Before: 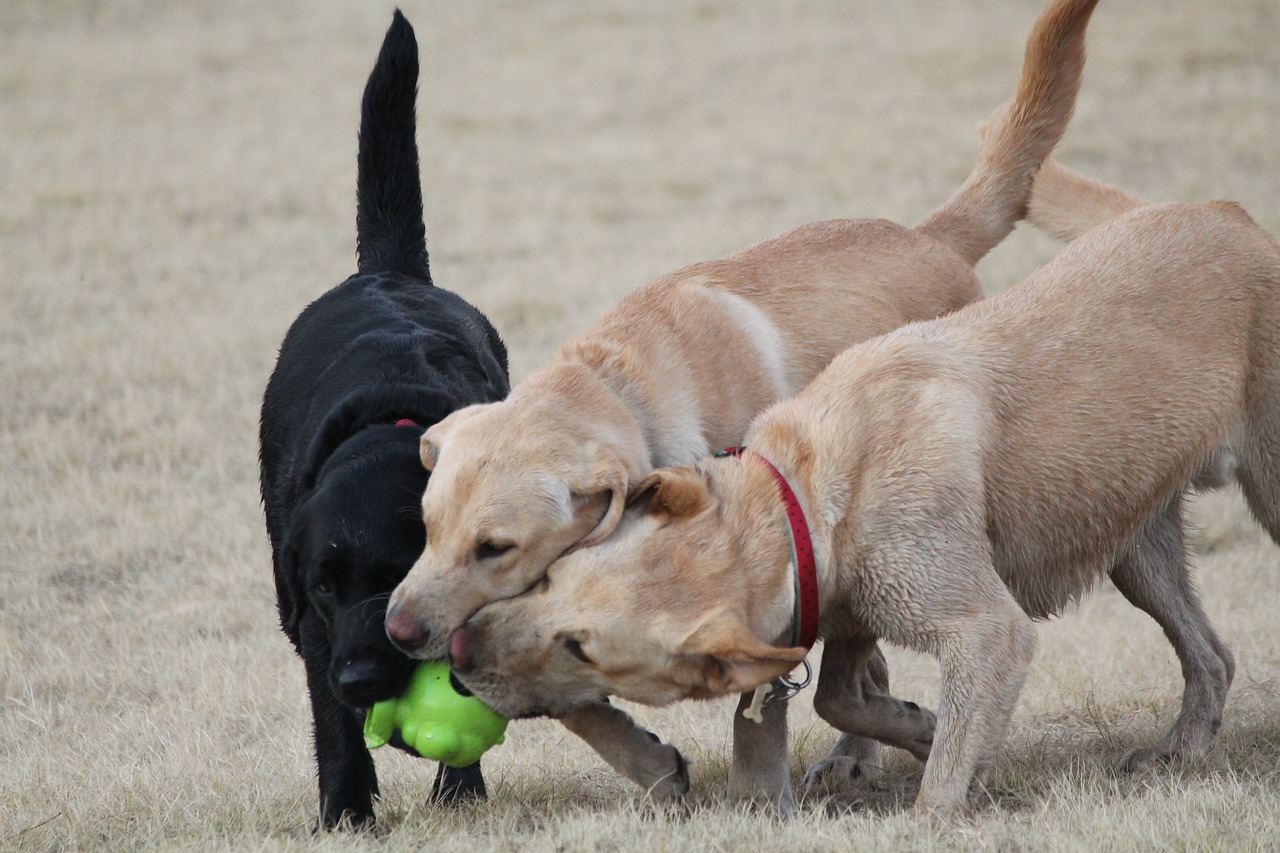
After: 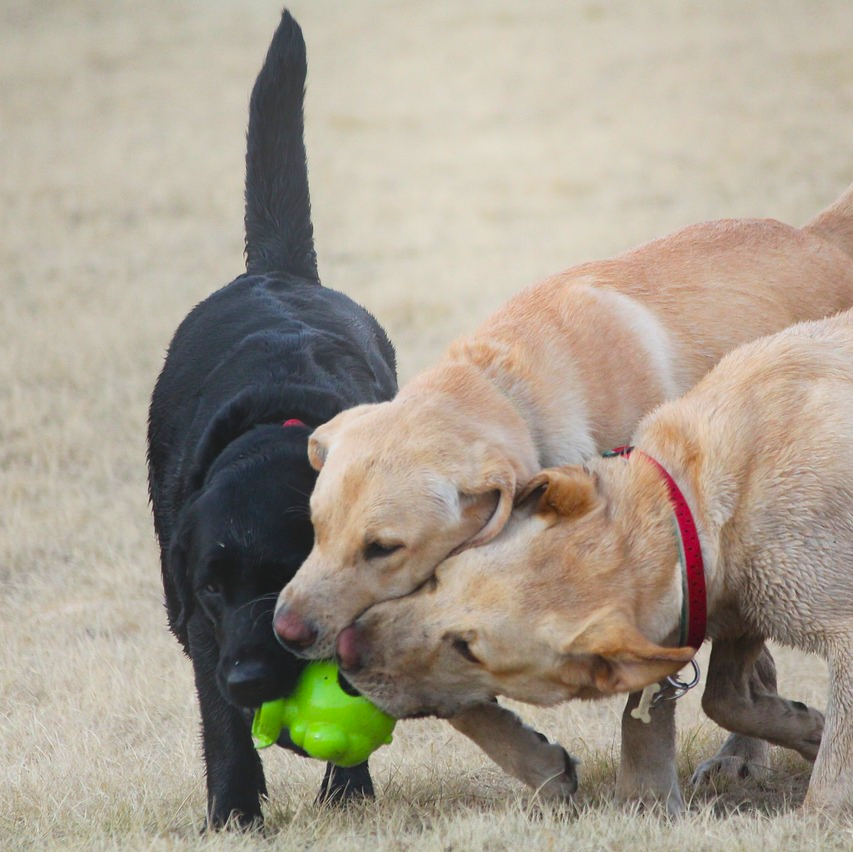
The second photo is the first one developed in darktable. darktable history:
crop and rotate: left 8.786%, right 24.548%
color balance rgb: perceptual saturation grading › global saturation 25%, global vibrance 20%
bloom: on, module defaults
